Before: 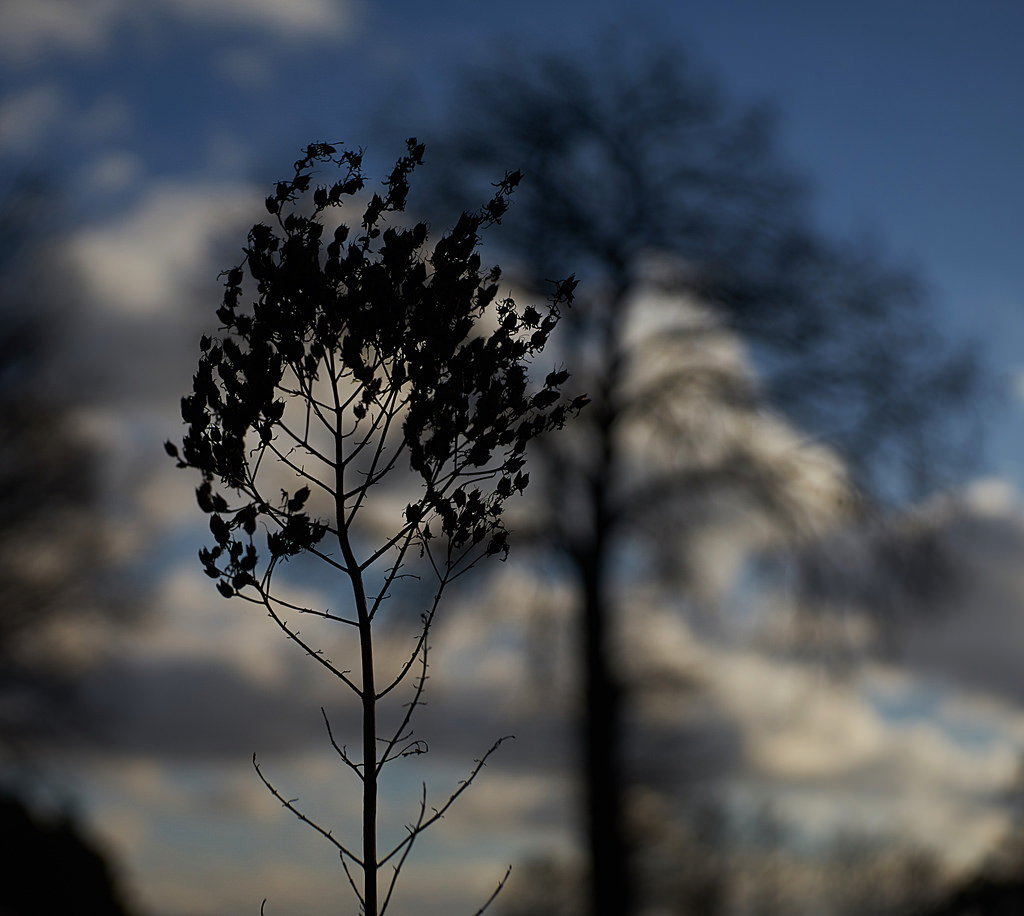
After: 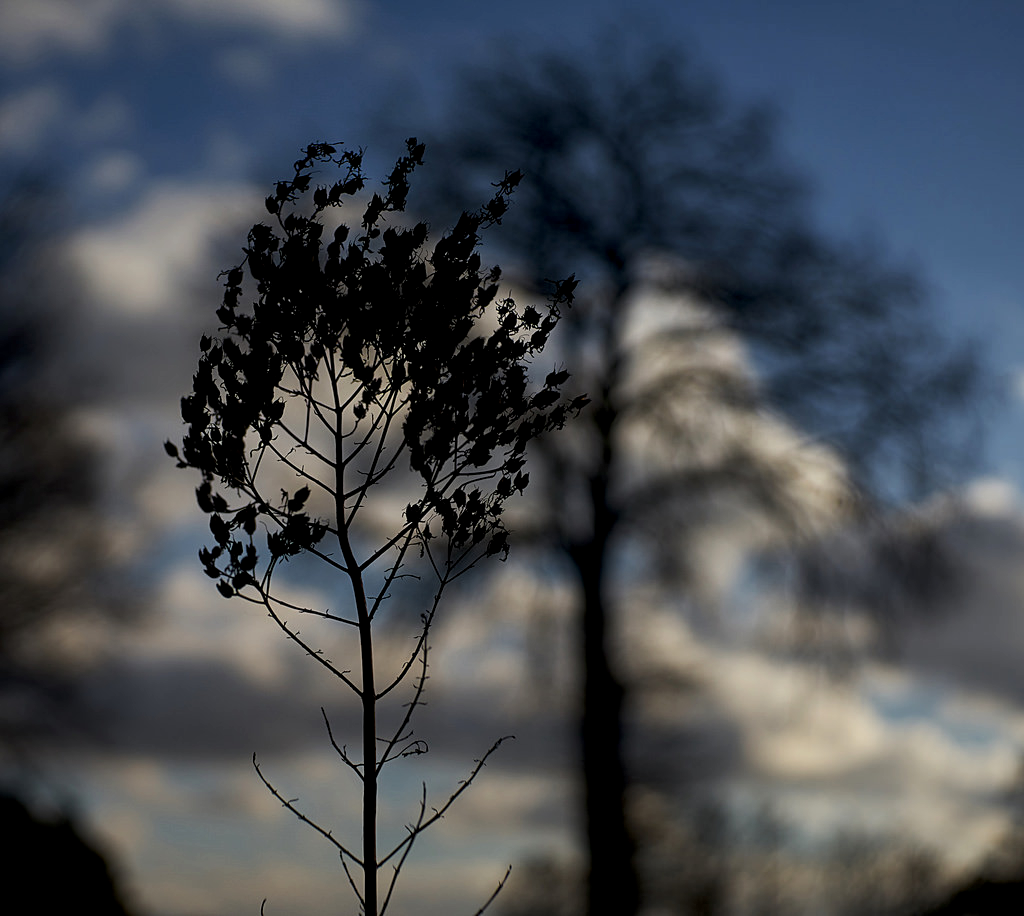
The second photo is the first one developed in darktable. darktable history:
local contrast: highlights 83%, shadows 81%
tone equalizer: on, module defaults
